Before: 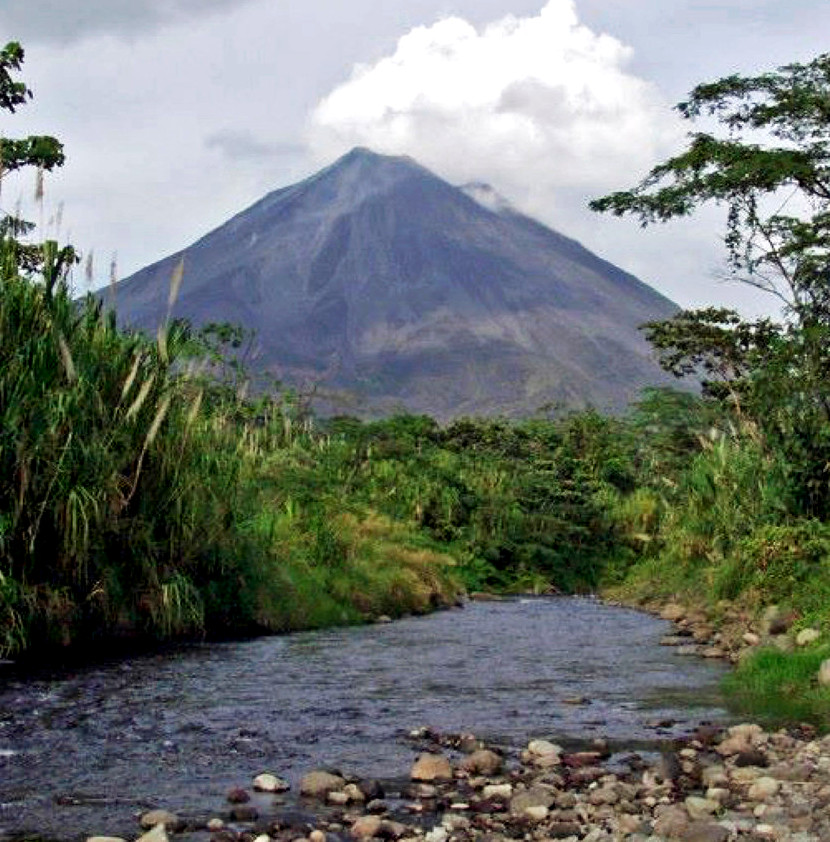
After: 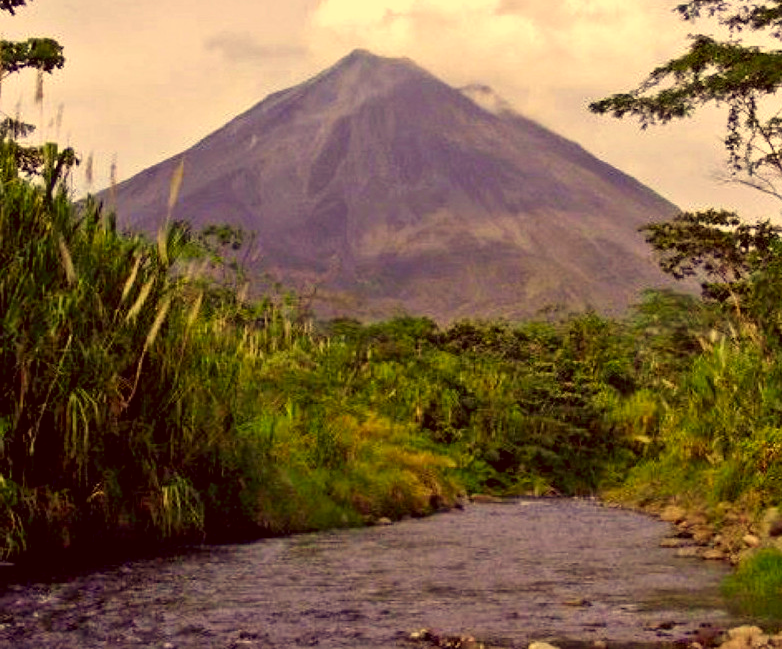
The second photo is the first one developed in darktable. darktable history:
color correction: highlights a* 10.12, highlights b* 39.04, shadows a* 14.62, shadows b* 3.37
crop and rotate: angle 0.03°, top 11.643%, right 5.651%, bottom 11.189%
